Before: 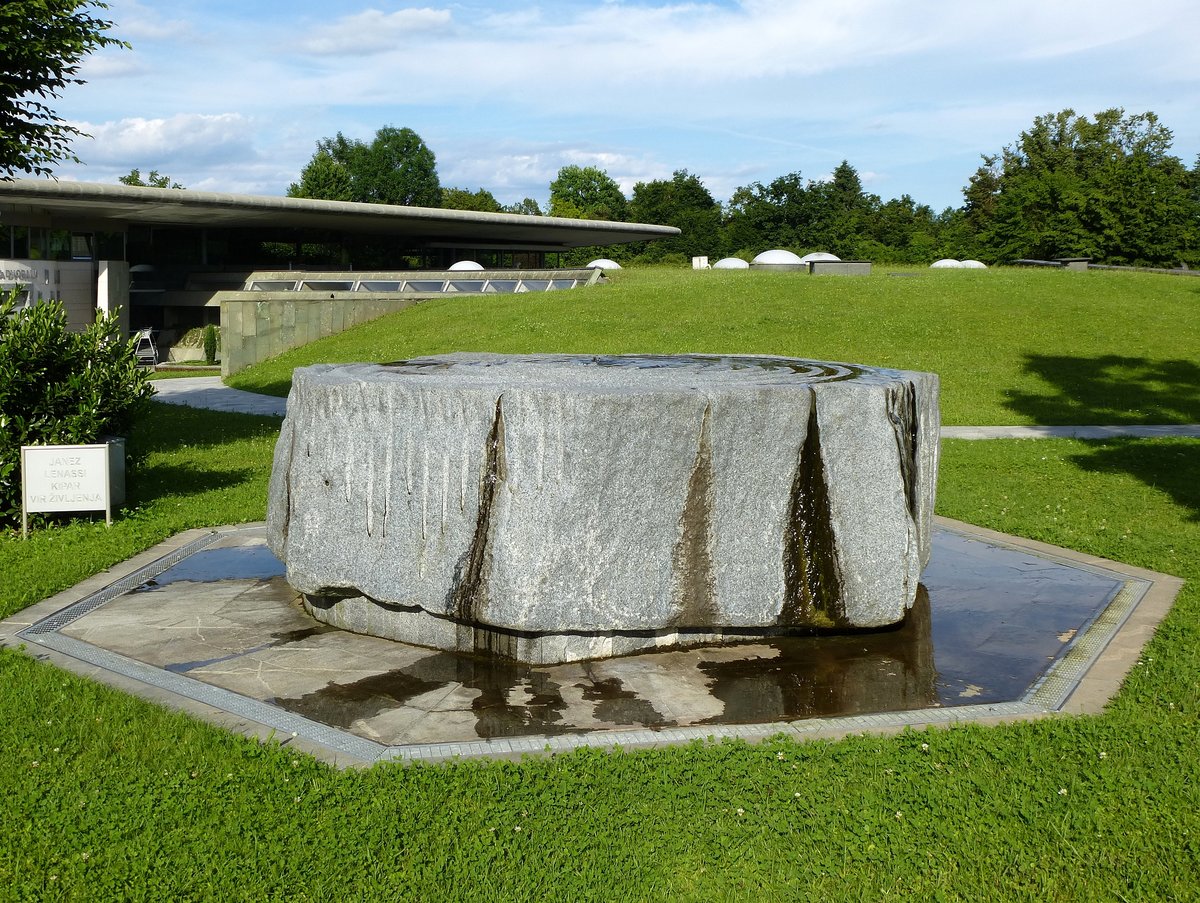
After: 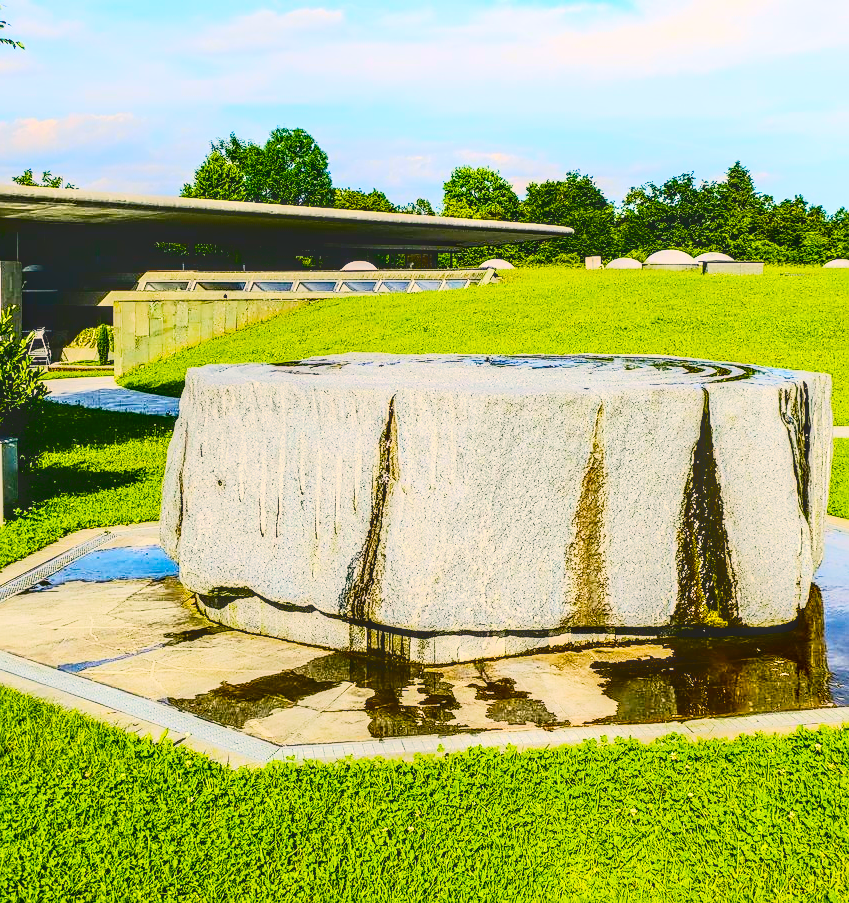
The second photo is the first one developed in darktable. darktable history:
tone curve: curves: ch0 [(0.016, 0.011) (0.094, 0.016) (0.469, 0.508) (0.721, 0.862) (1, 1)], color space Lab, independent channels, preserve colors none
sharpen: on, module defaults
color balance rgb: highlights gain › chroma 3.868%, highlights gain › hue 58.27°, linear chroma grading › global chroma 33.37%, perceptual saturation grading › global saturation 27.535%, perceptual saturation grading › highlights -25.907%, perceptual saturation grading › shadows 25.293%, perceptual brilliance grading › mid-tones 11.042%, perceptual brilliance grading › shadows 14.499%, global vibrance 20%
crop and rotate: left 8.995%, right 20.22%
base curve: curves: ch0 [(0, 0) (0.262, 0.32) (0.722, 0.705) (1, 1)], preserve colors none
local contrast: highlights 5%, shadows 0%, detail 133%
haze removal: strength 0.029, distance 0.246, compatibility mode true, adaptive false
contrast brightness saturation: contrast 0.228, brightness 0.106, saturation 0.293
